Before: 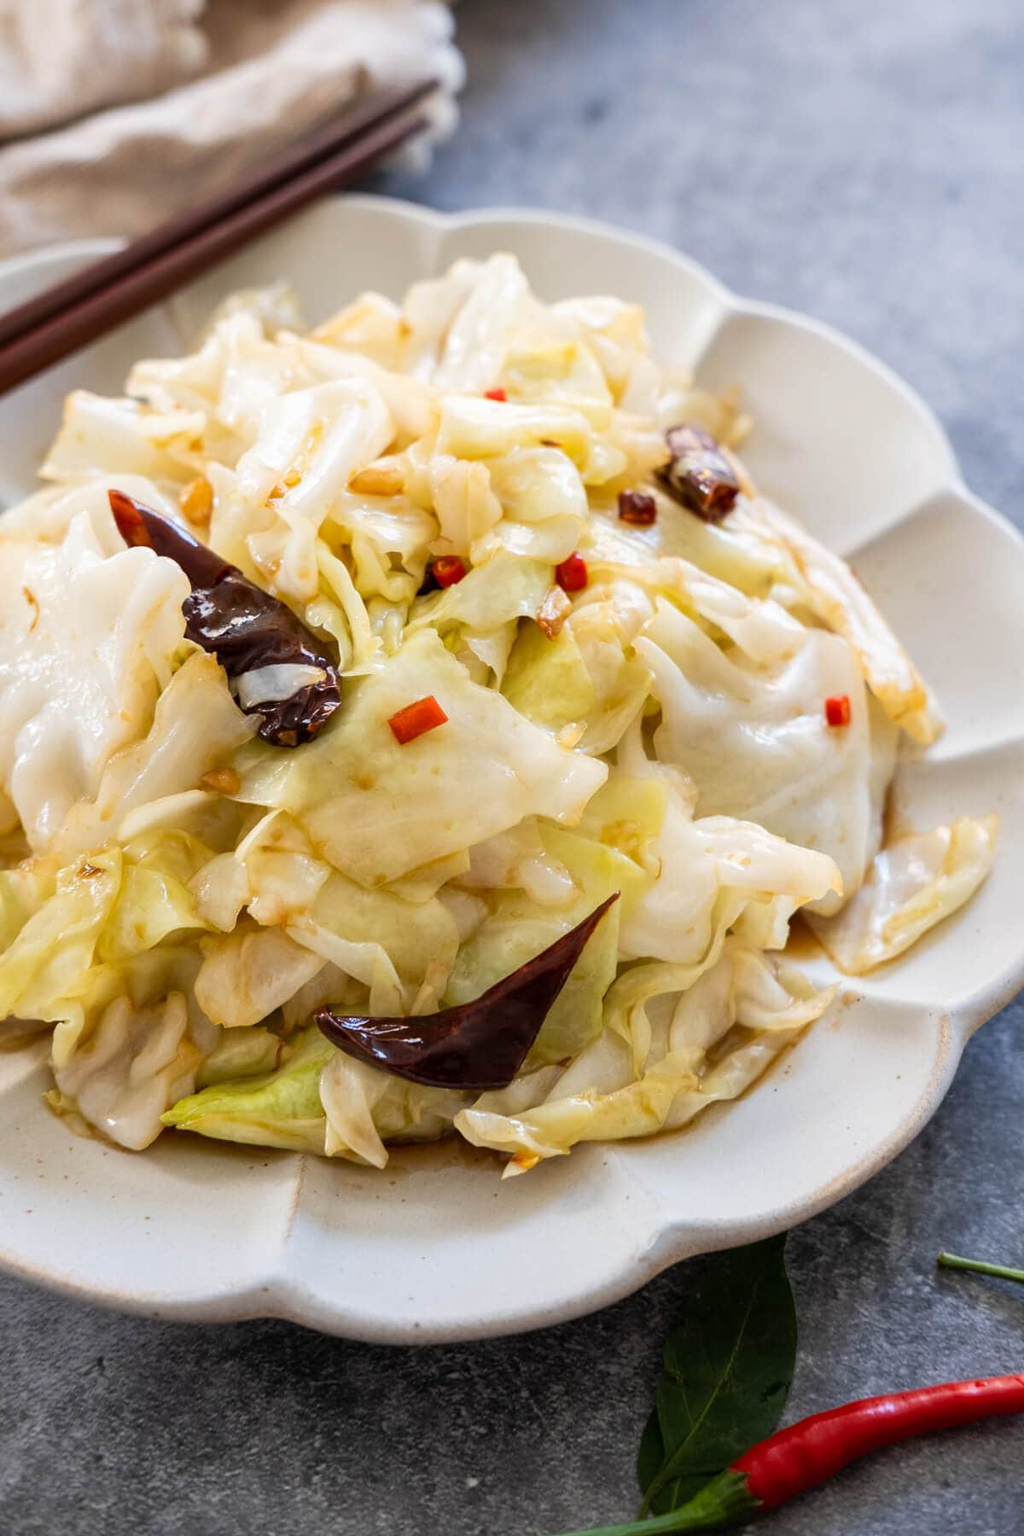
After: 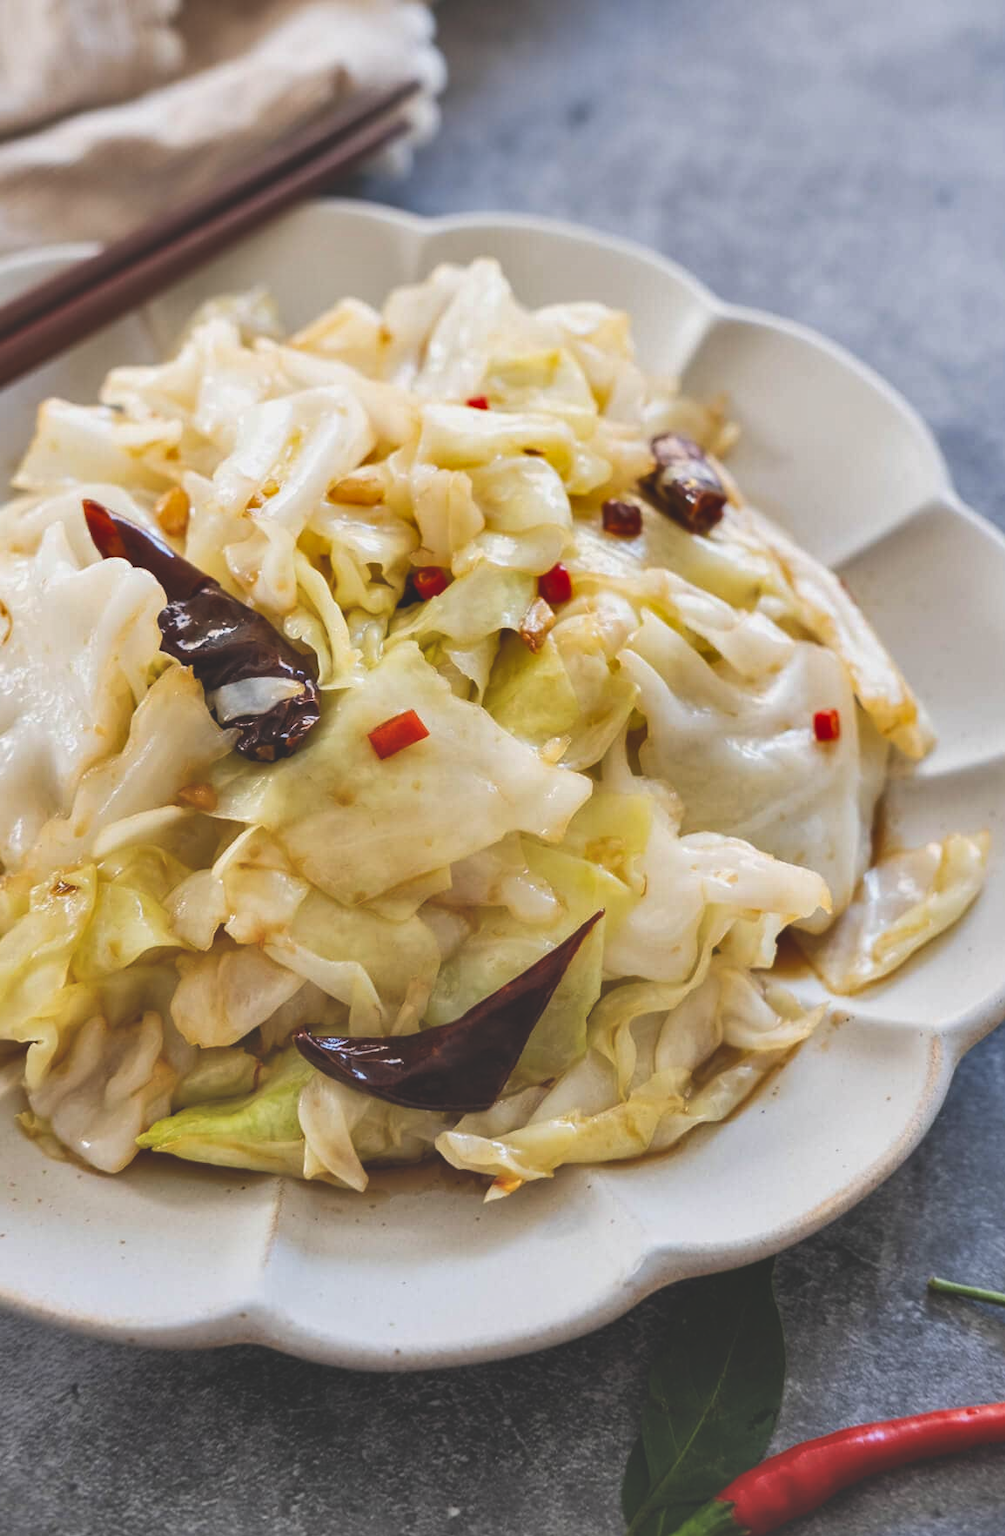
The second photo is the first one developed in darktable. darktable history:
shadows and highlights: highlights color adjustment 55.81%, low approximation 0.01, soften with gaussian
crop and rotate: left 2.669%, right 1.041%, bottom 1.932%
exposure: black level correction -0.026, exposure -0.119 EV, compensate highlight preservation false
tone equalizer: on, module defaults
